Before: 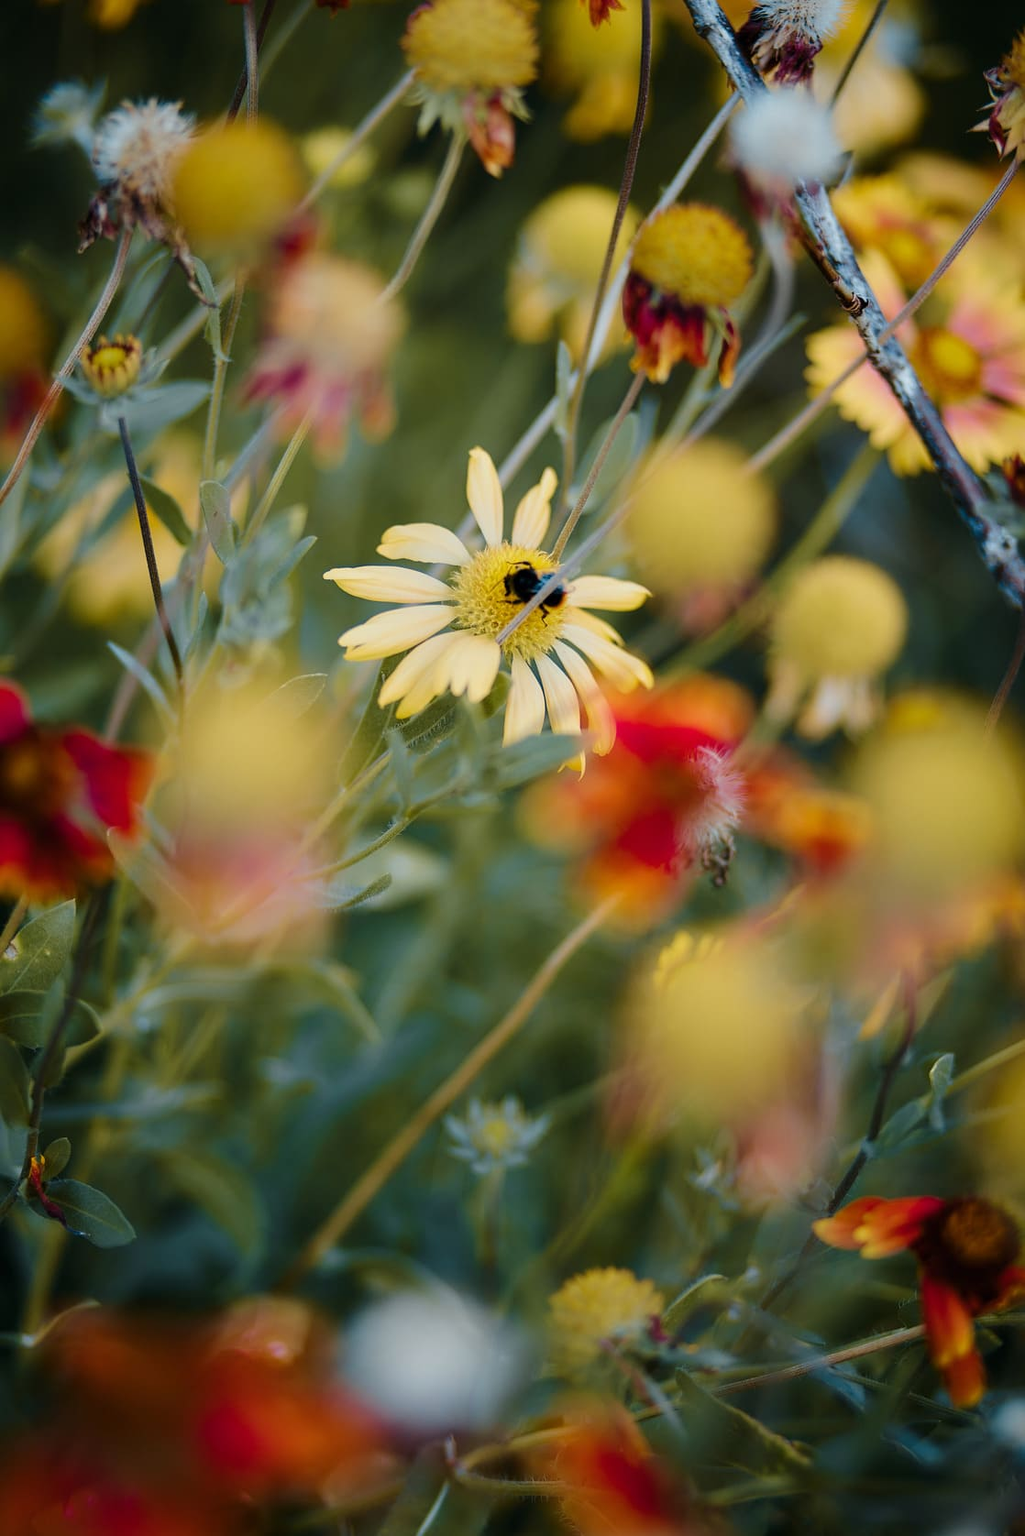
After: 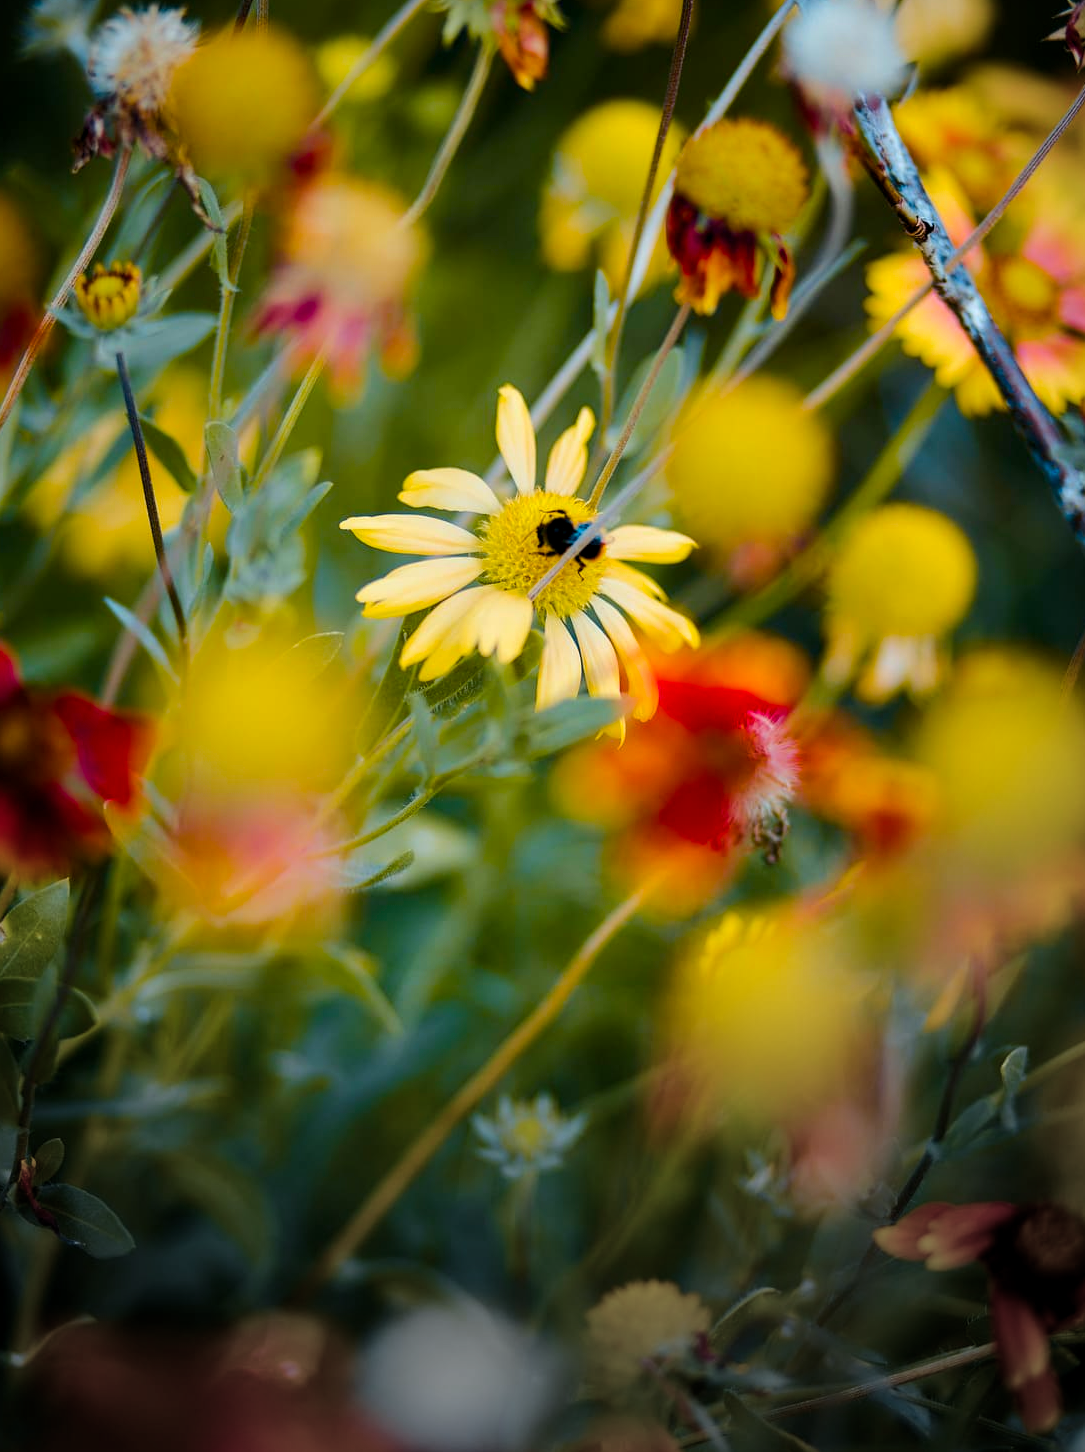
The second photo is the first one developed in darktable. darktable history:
color balance rgb: power › hue 311.13°, global offset › luminance -0.265%, linear chroma grading › global chroma 15.064%, perceptual saturation grading › global saturation 30.392%, perceptual brilliance grading › highlights 5.938%, perceptual brilliance grading › mid-tones 16.195%, perceptual brilliance grading › shadows -5.524%
vignetting: fall-off start 71.41%, brightness -0.575, center (-0.055, -0.357)
crop: left 1.189%, top 6.159%, right 1.745%, bottom 7.18%
